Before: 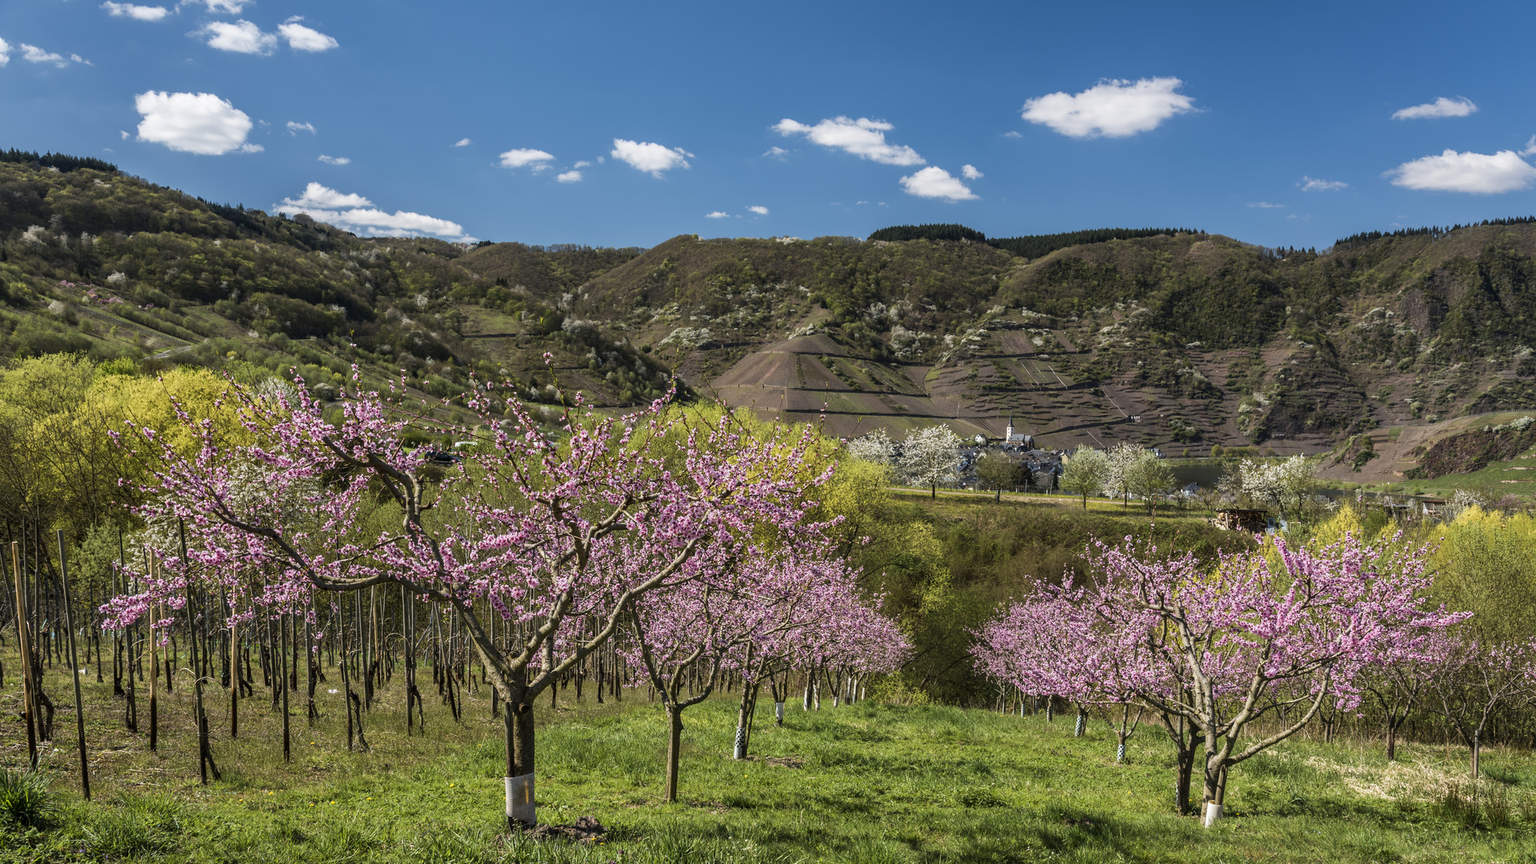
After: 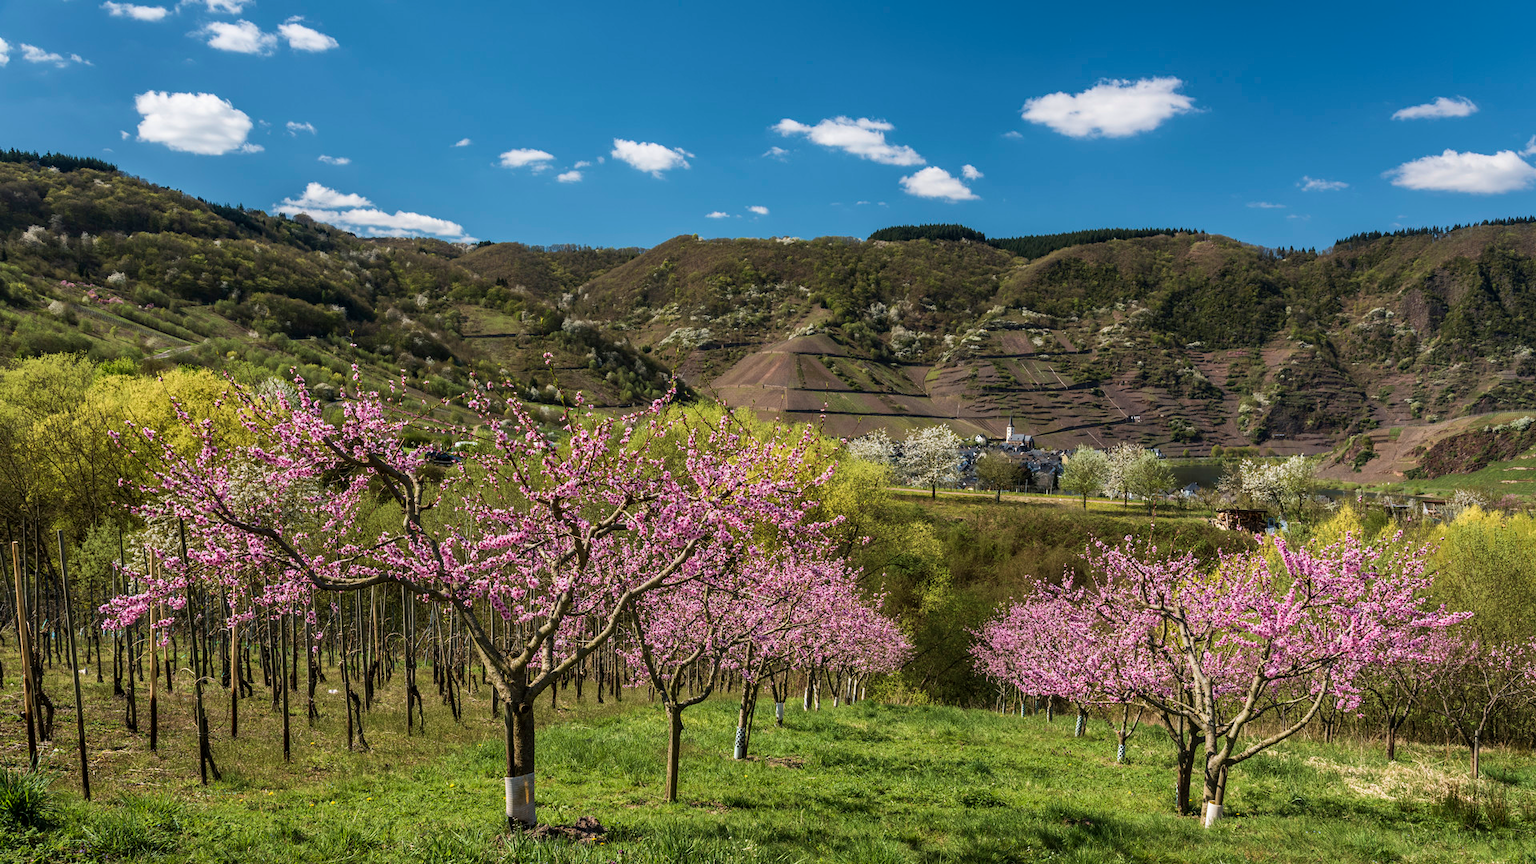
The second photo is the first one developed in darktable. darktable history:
tone curve: curves: ch0 [(0, 0) (0.003, 0.003) (0.011, 0.011) (0.025, 0.025) (0.044, 0.044) (0.069, 0.068) (0.1, 0.098) (0.136, 0.134) (0.177, 0.175) (0.224, 0.221) (0.277, 0.273) (0.335, 0.331) (0.399, 0.394) (0.468, 0.462) (0.543, 0.543) (0.623, 0.623) (0.709, 0.709) (0.801, 0.801) (0.898, 0.898) (1, 1)], color space Lab, linked channels, preserve colors none
velvia: on, module defaults
